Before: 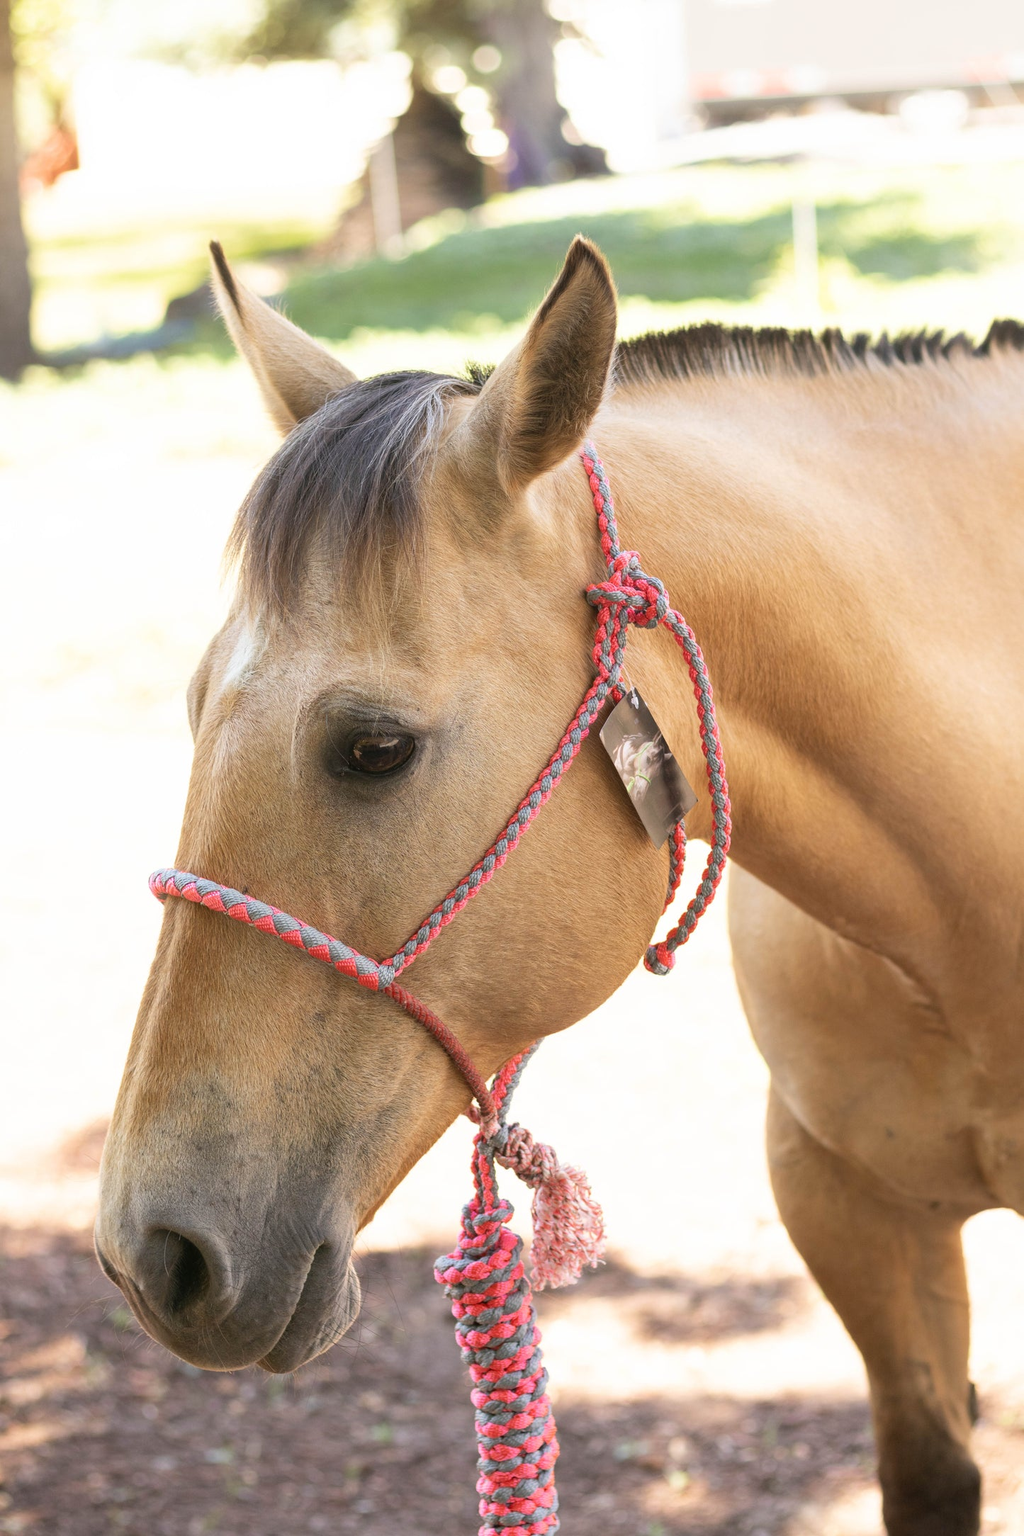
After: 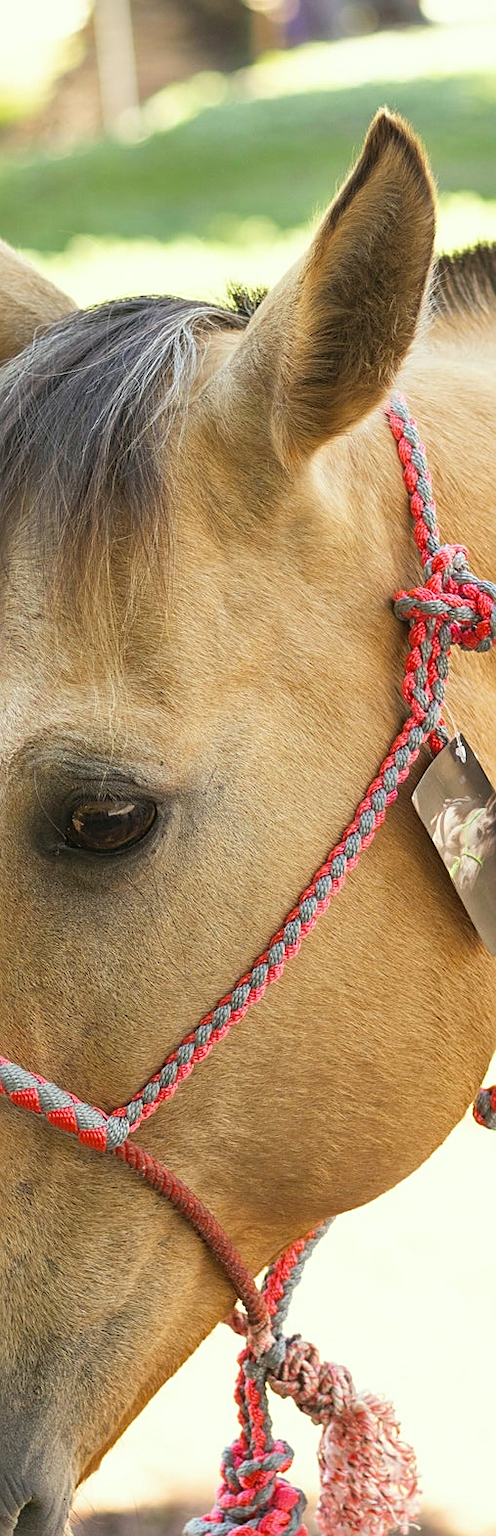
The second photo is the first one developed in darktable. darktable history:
sharpen: on, module defaults
color correction: highlights a* -4.28, highlights b* 6.53
color balance rgb: shadows fall-off 101%, linear chroma grading › mid-tones 7.63%, perceptual saturation grading › mid-tones 11.68%, mask middle-gray fulcrum 22.45%, global vibrance 10.11%, saturation formula JzAzBz (2021)
crop and rotate: left 29.476%, top 10.214%, right 35.32%, bottom 17.333%
